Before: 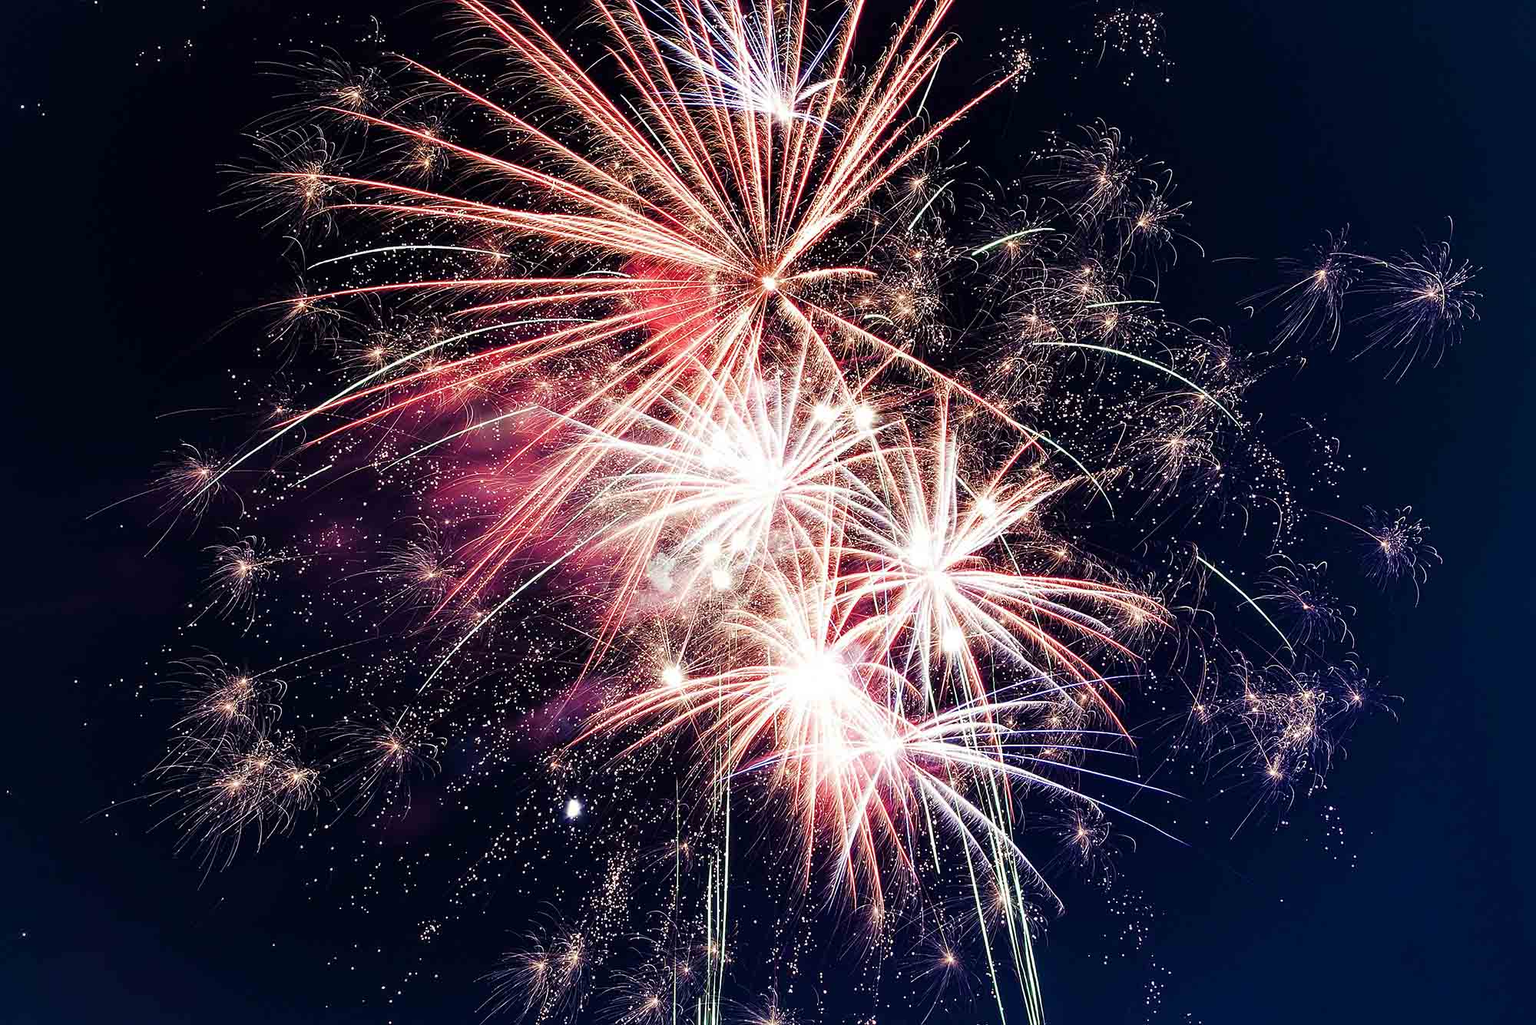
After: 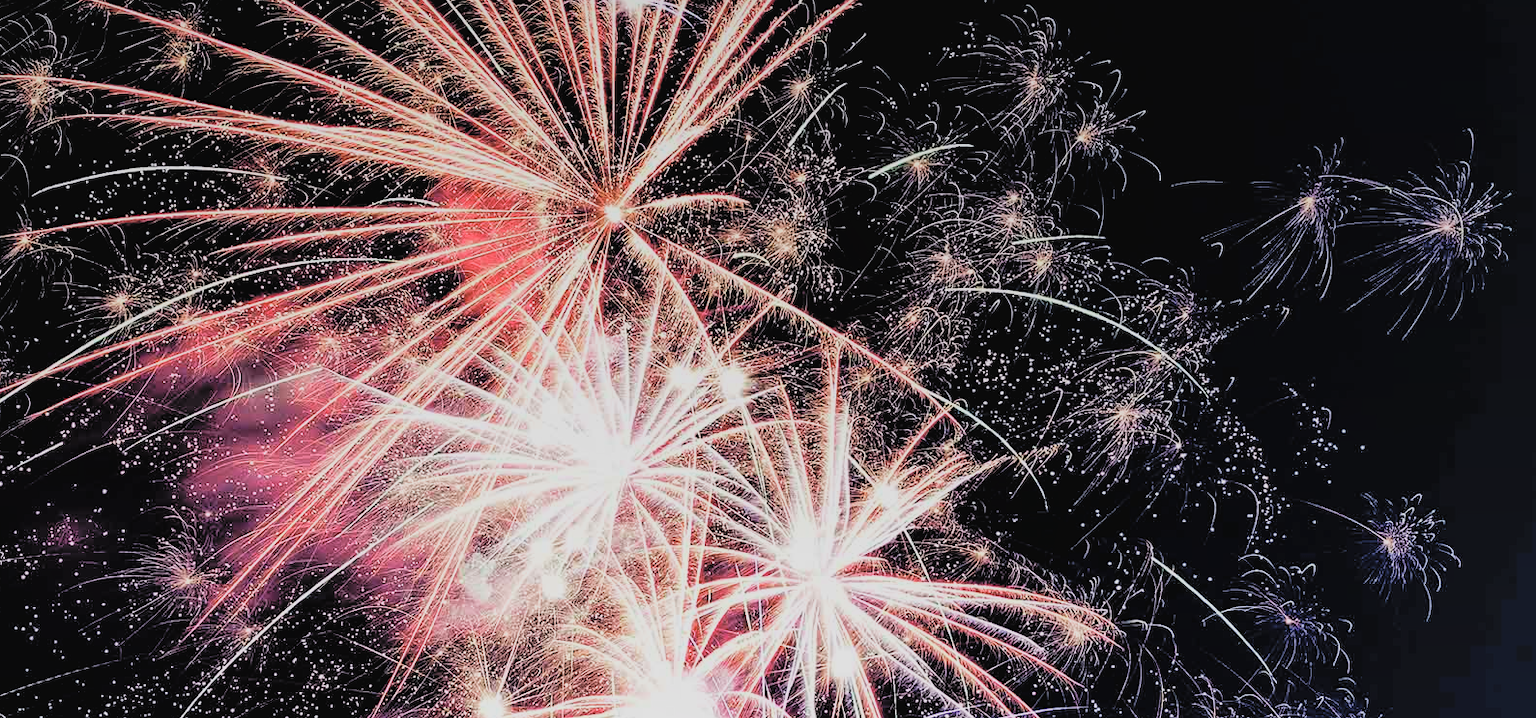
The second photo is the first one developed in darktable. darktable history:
crop: left 18.38%, top 11.092%, right 2.134%, bottom 33.217%
graduated density: on, module defaults
contrast brightness saturation: brightness 0.28
shadows and highlights: on, module defaults
filmic rgb: black relative exposure -5 EV, hardness 2.88, contrast 1.3, highlights saturation mix -30%
